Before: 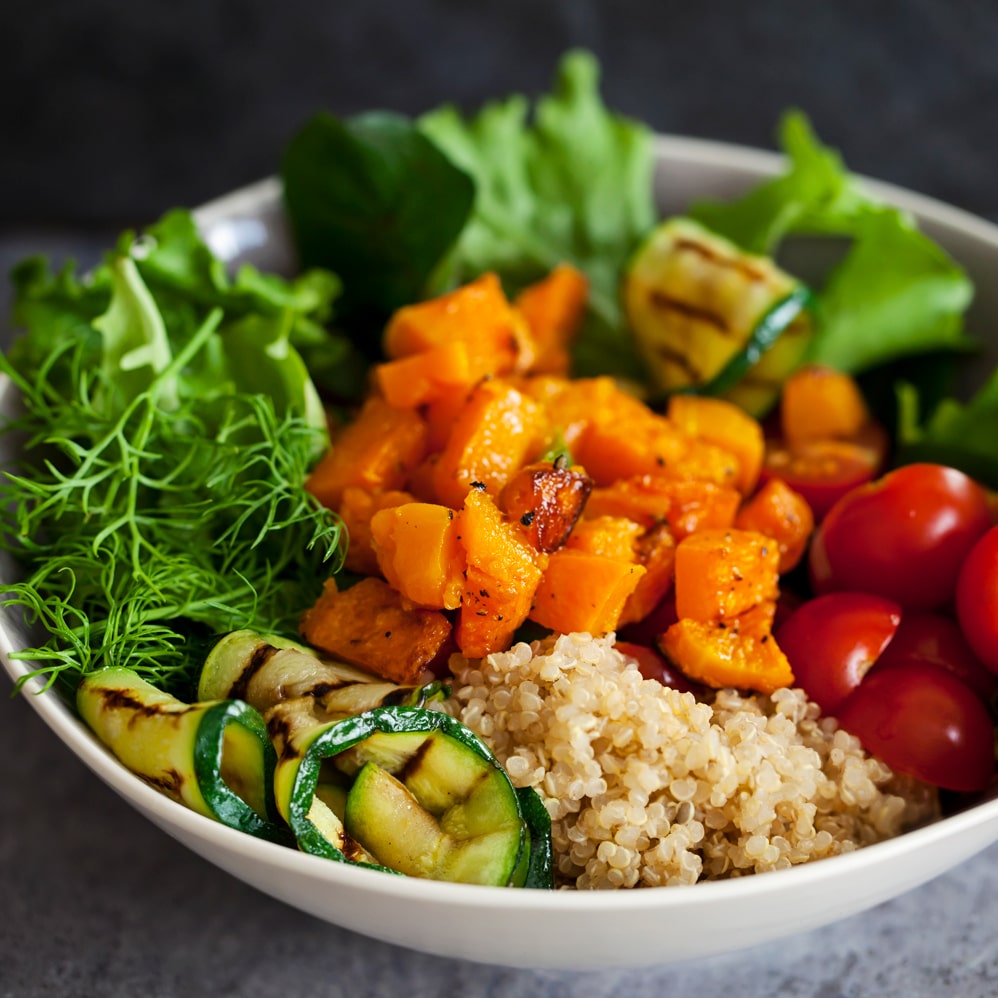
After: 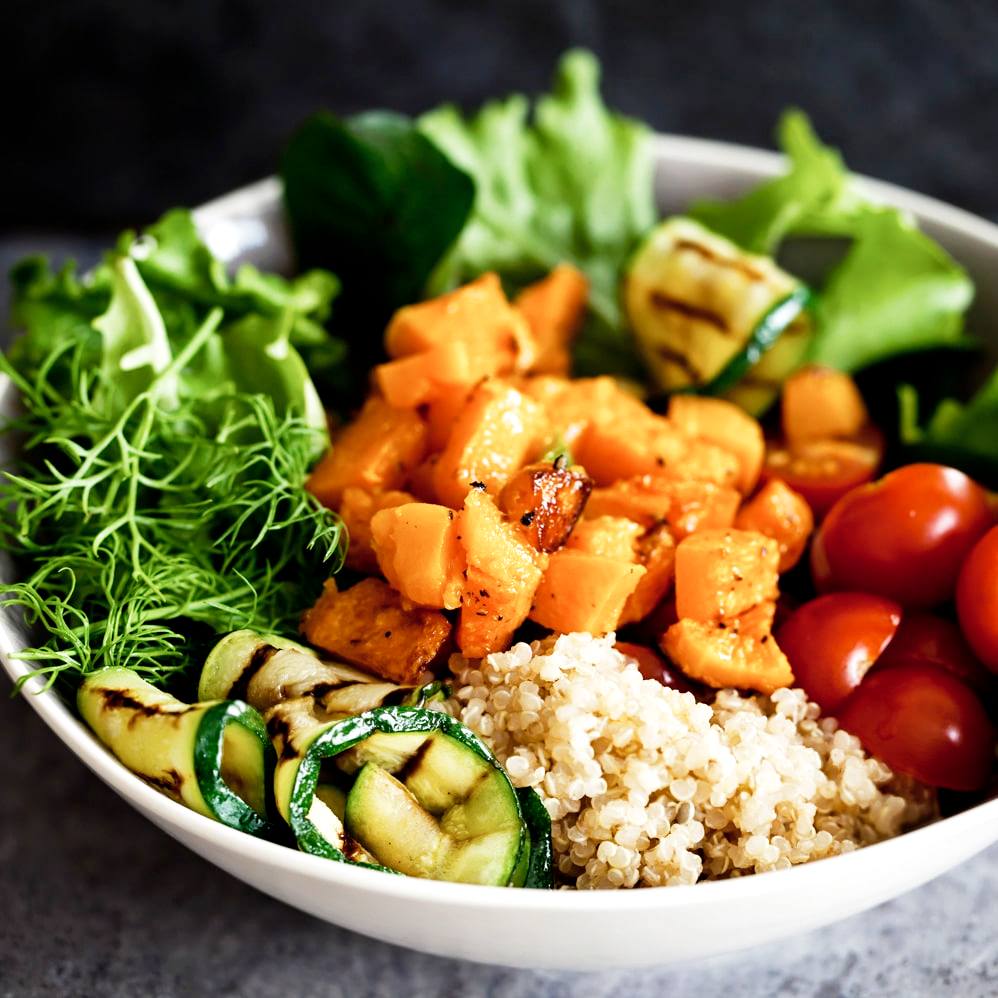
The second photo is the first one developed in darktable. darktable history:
levels: levels [0, 0.476, 0.951]
contrast brightness saturation: contrast 0.06, brightness -0.01, saturation -0.23
filmic rgb: middle gray luminance 12.74%, black relative exposure -10.13 EV, white relative exposure 3.47 EV, threshold 6 EV, target black luminance 0%, hardness 5.74, latitude 44.69%, contrast 1.221, highlights saturation mix 5%, shadows ↔ highlights balance 26.78%, add noise in highlights 0, preserve chrominance no, color science v3 (2019), use custom middle-gray values true, iterations of high-quality reconstruction 0, contrast in highlights soft, enable highlight reconstruction true
